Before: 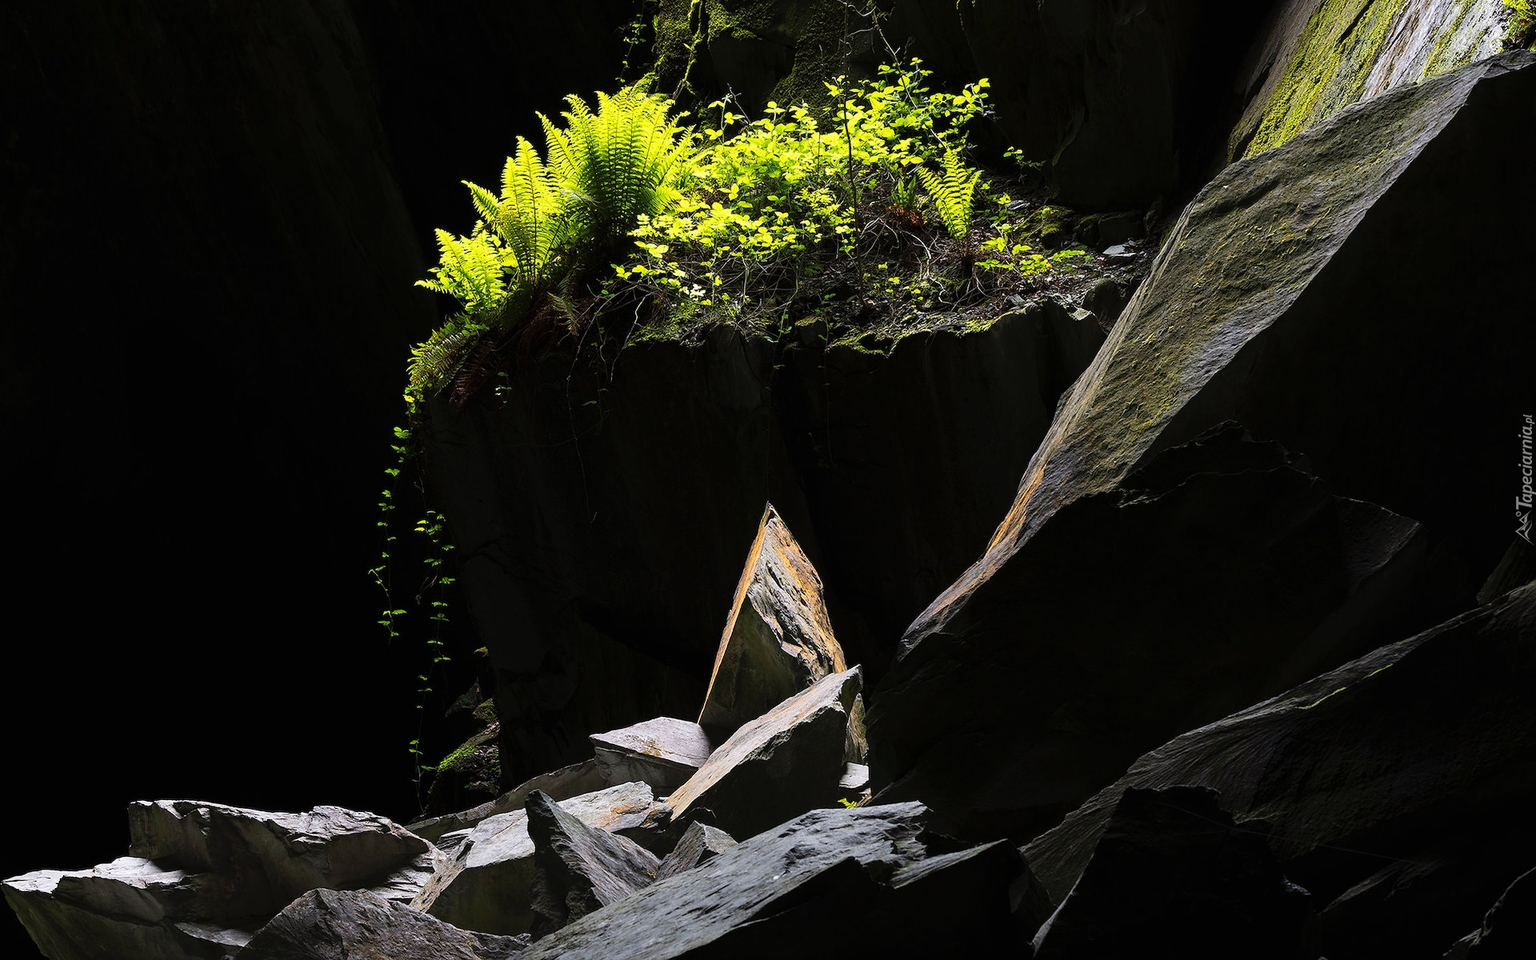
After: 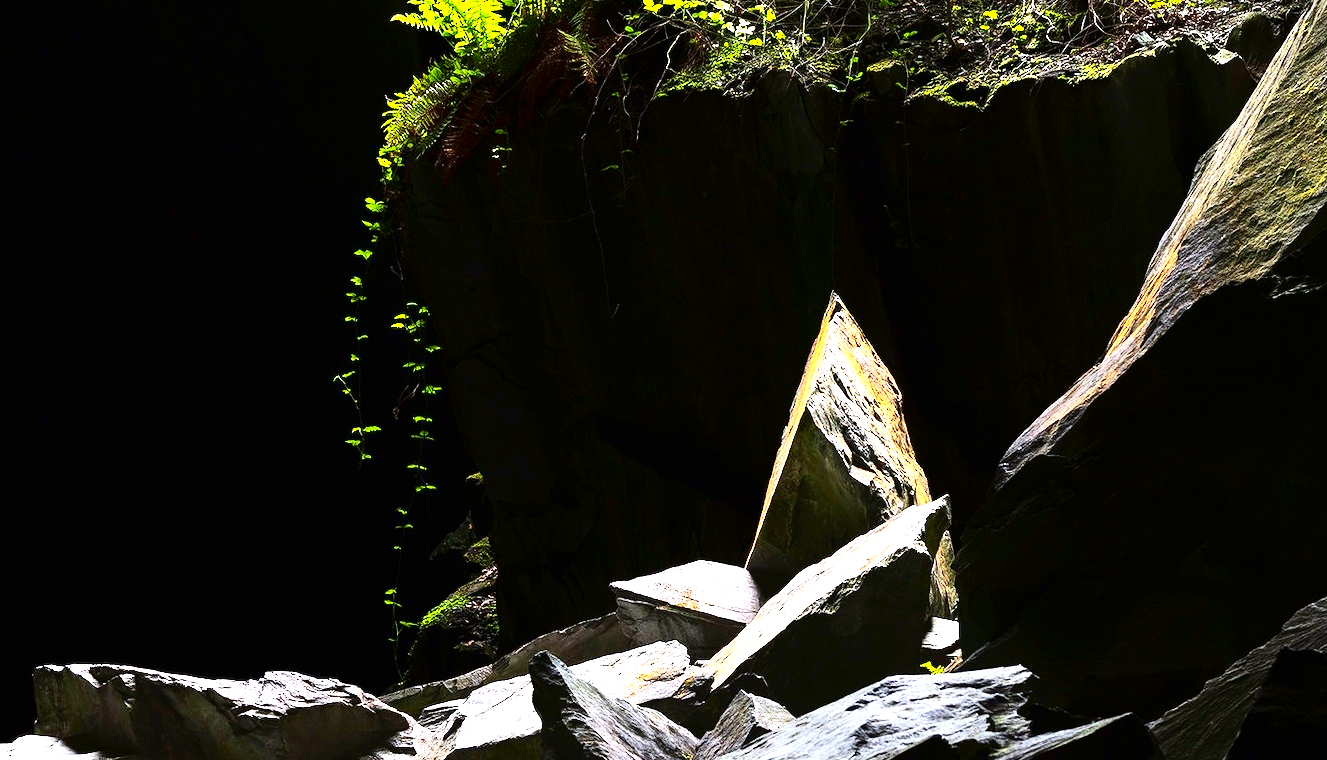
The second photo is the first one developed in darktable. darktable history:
contrast brightness saturation: contrast 0.213, brightness -0.114, saturation 0.211
exposure: black level correction 0, exposure 1.472 EV, compensate exposure bias true, compensate highlight preservation false
crop: left 6.628%, top 28.08%, right 24.235%, bottom 8.532%
